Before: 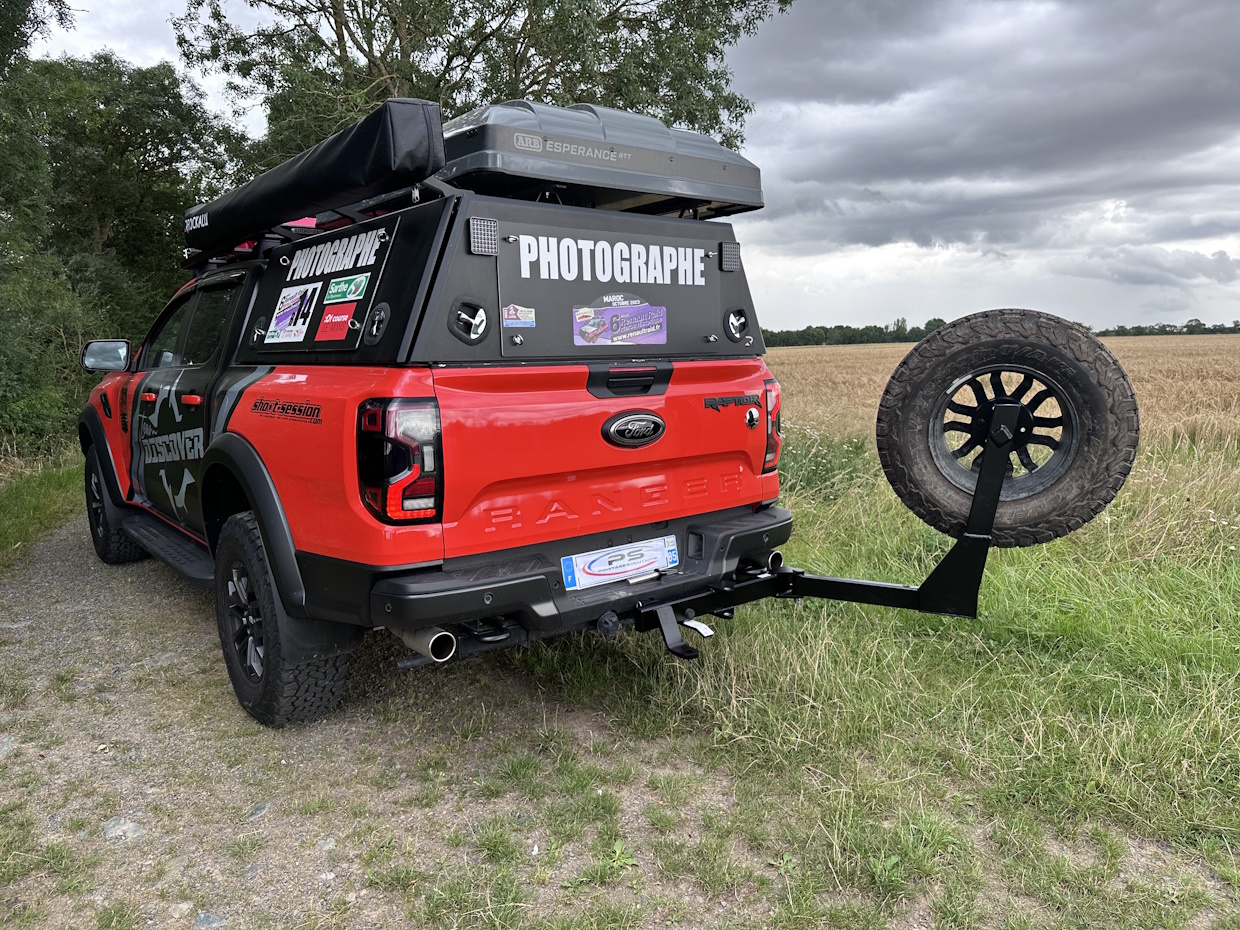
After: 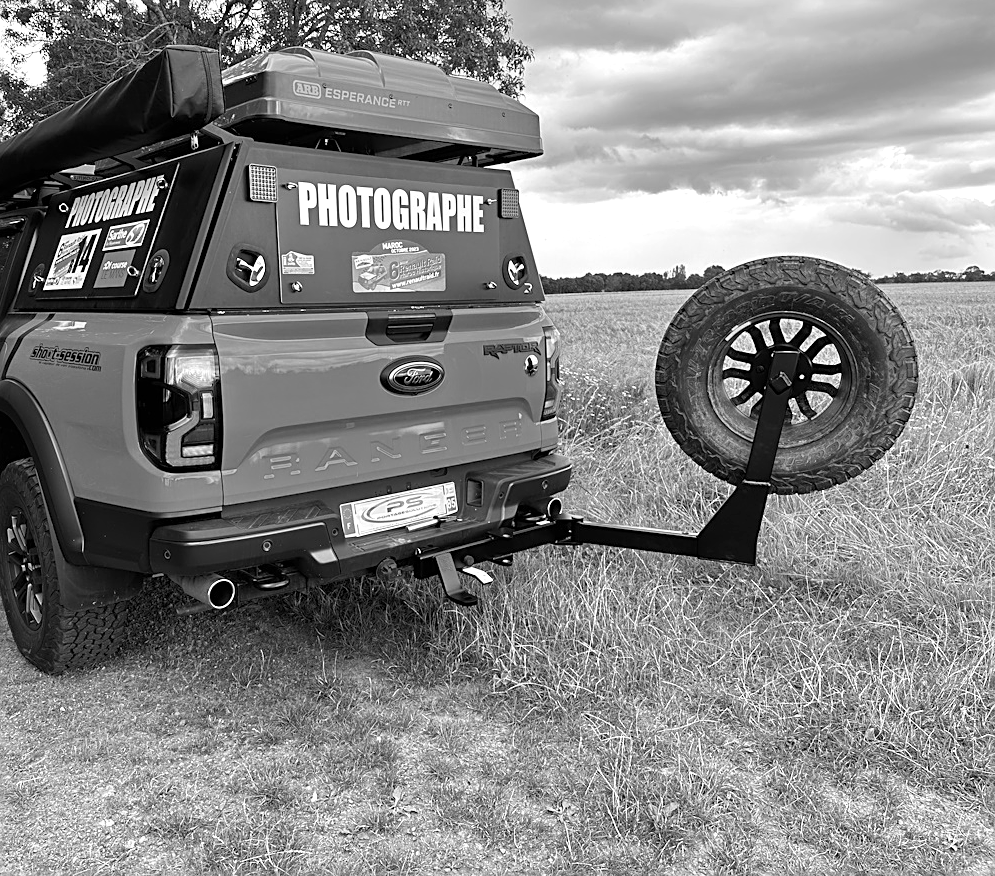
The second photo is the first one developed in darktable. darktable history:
exposure: exposure 0.3 EV, compensate highlight preservation false
monochrome: on, module defaults
sharpen: on, module defaults
crop and rotate: left 17.959%, top 5.771%, right 1.742%
